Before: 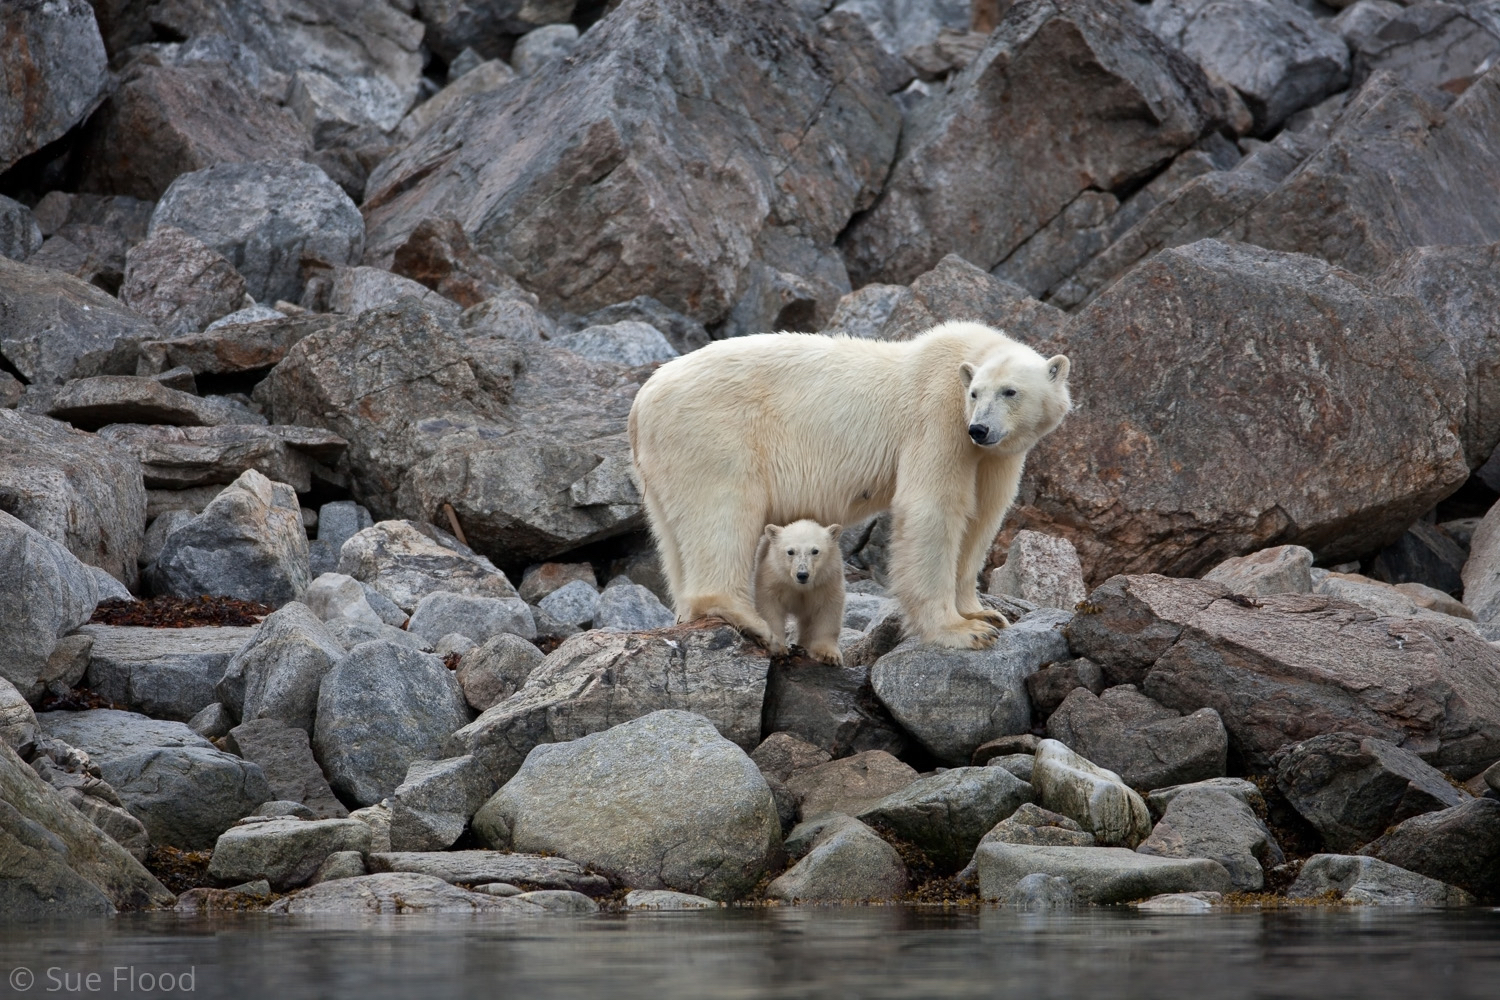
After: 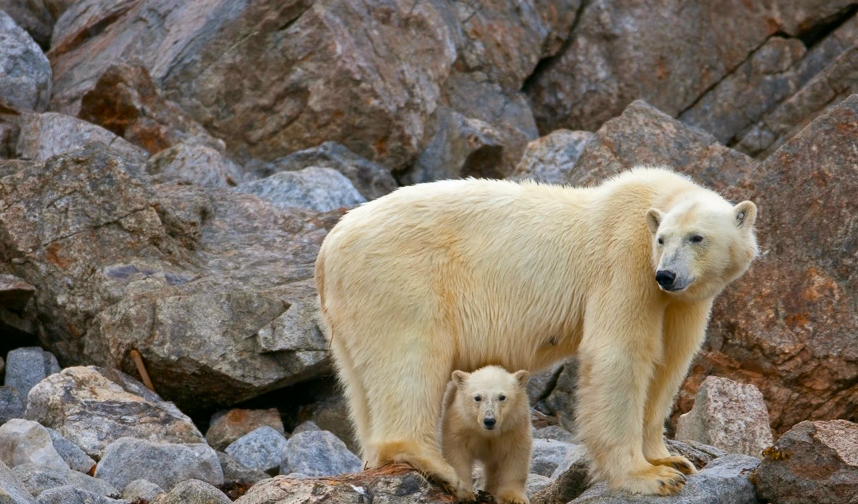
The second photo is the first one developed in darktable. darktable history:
color balance: mode lift, gamma, gain (sRGB), lift [1, 0.99, 1.01, 0.992], gamma [1, 1.037, 0.974, 0.963]
crop: left 20.932%, top 15.471%, right 21.848%, bottom 34.081%
color contrast: green-magenta contrast 1.55, blue-yellow contrast 1.83
